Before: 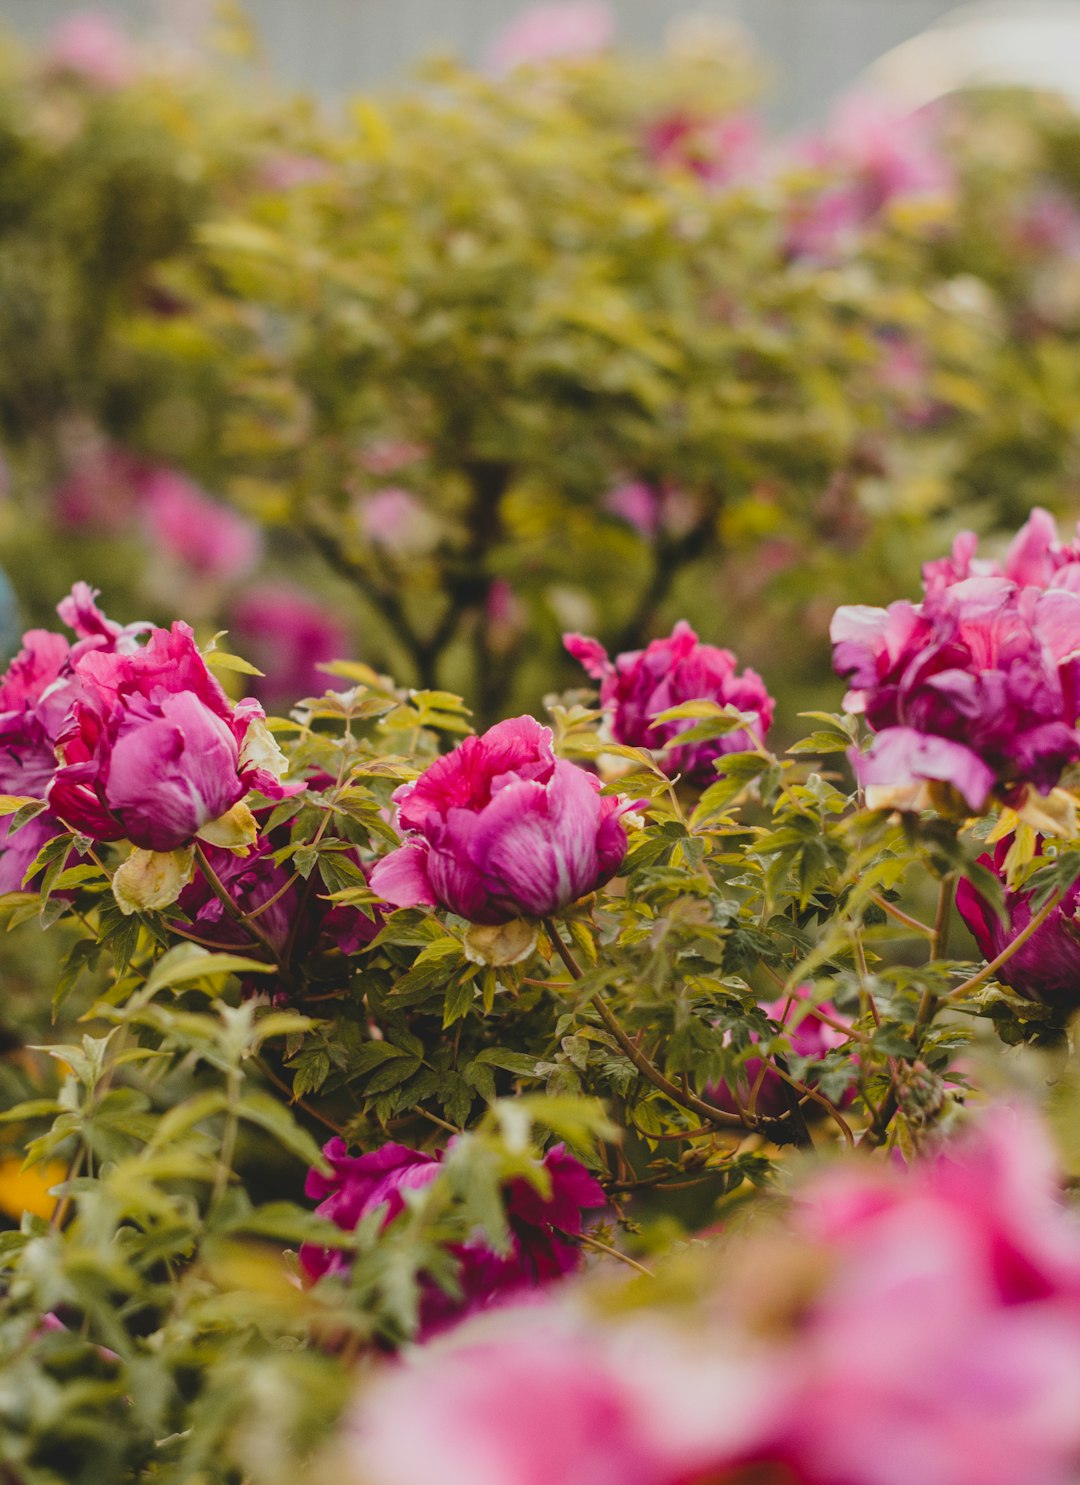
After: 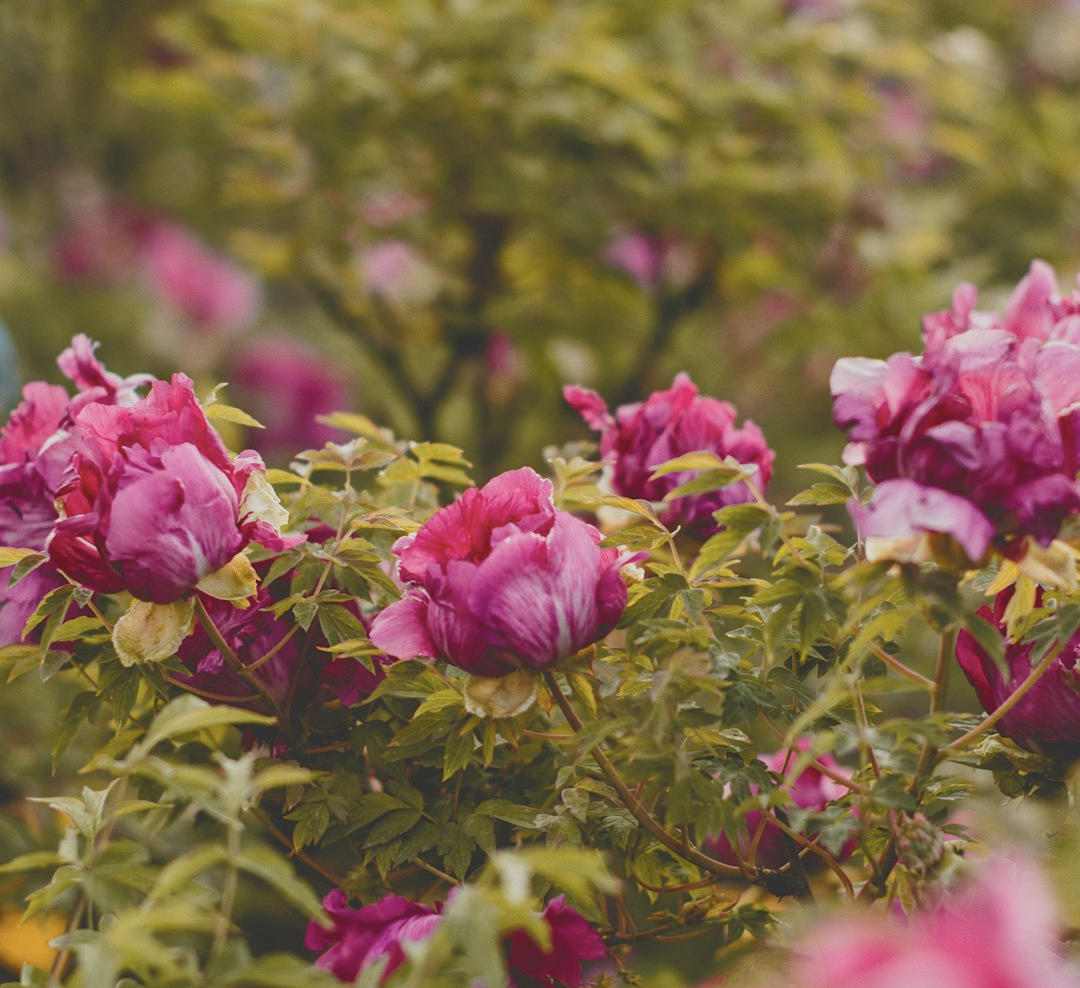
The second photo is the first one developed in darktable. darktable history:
rgb curve: curves: ch0 [(0, 0) (0.072, 0.166) (0.217, 0.293) (0.414, 0.42) (1, 1)], compensate middle gray true, preserve colors basic power
crop: top 16.727%, bottom 16.727%
contrast brightness saturation: saturation -0.17
